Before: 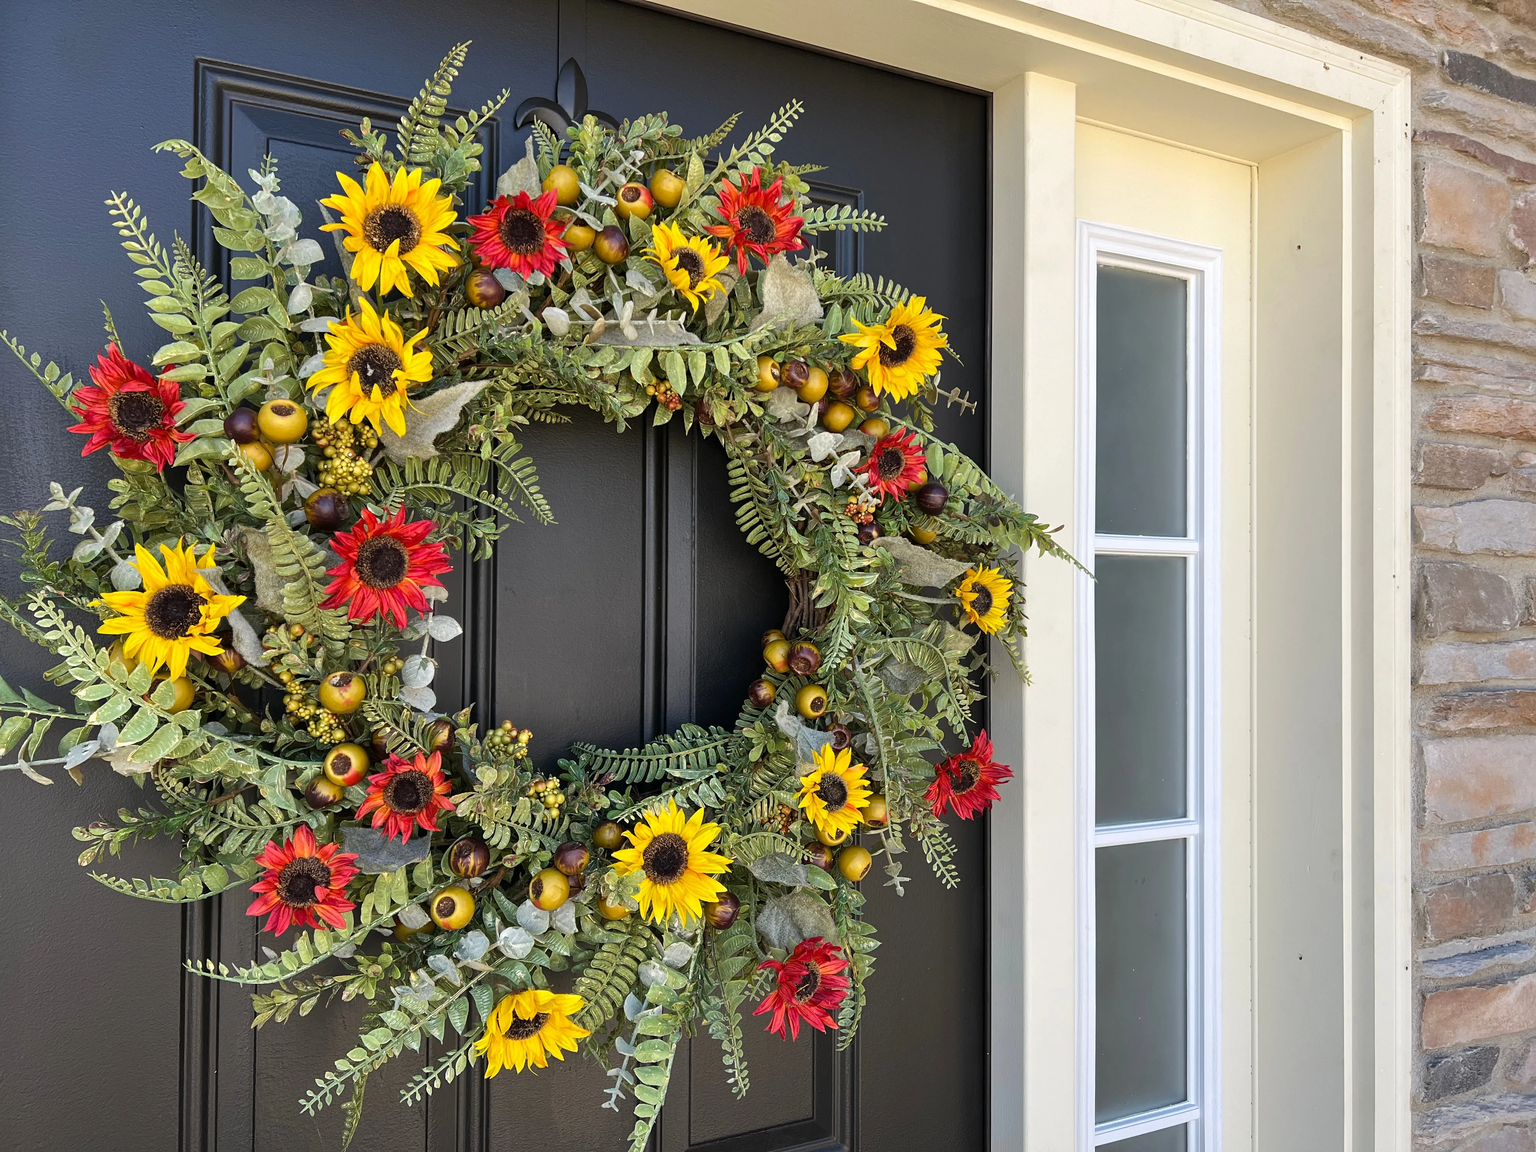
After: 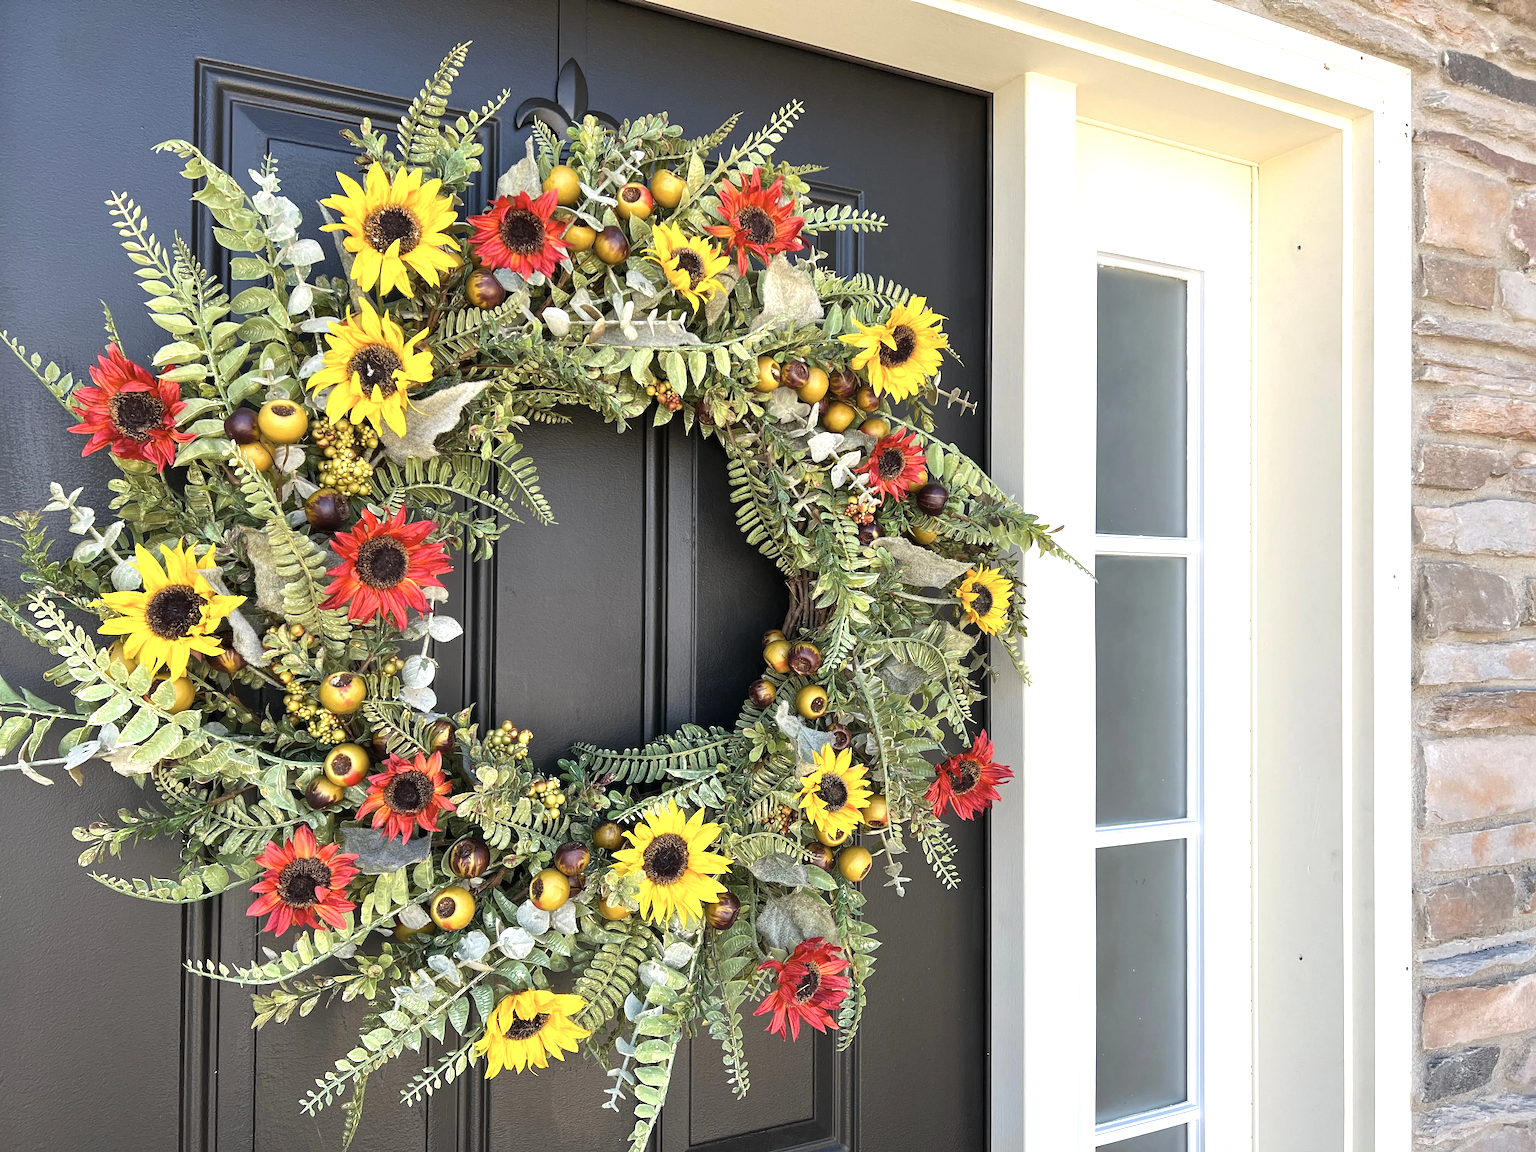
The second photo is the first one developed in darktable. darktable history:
contrast brightness saturation: saturation -0.17
exposure: exposure 0.7 EV, compensate highlight preservation false
